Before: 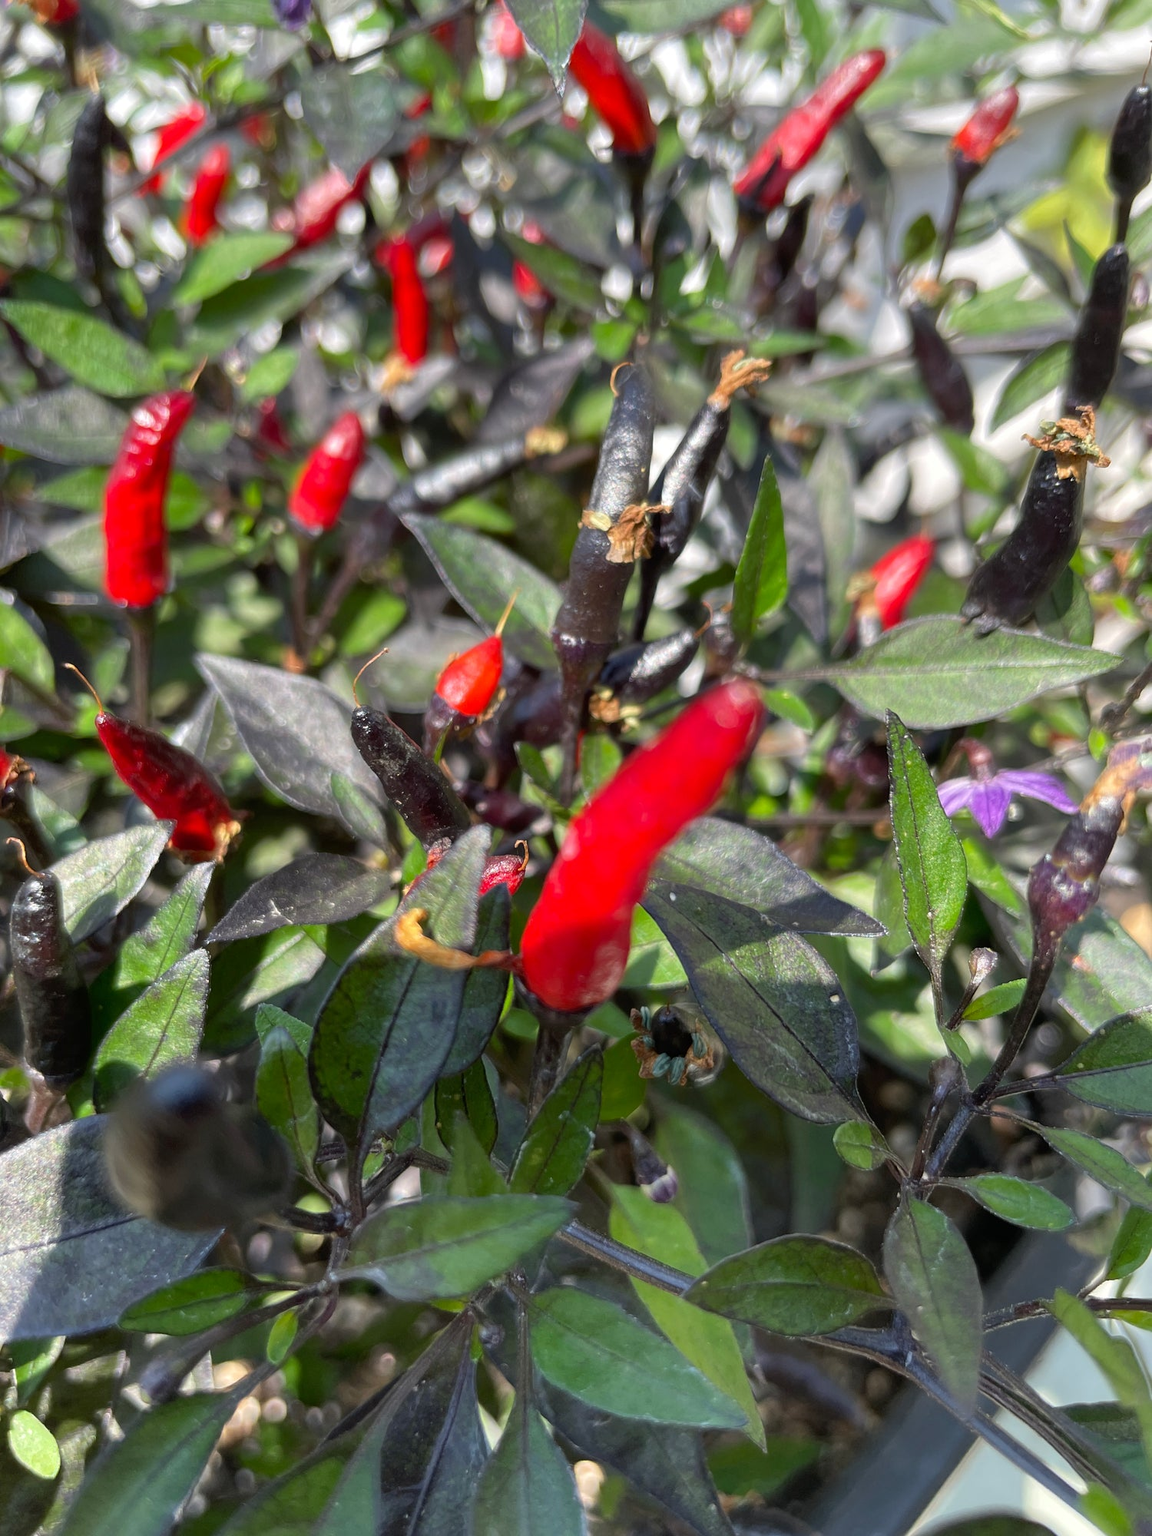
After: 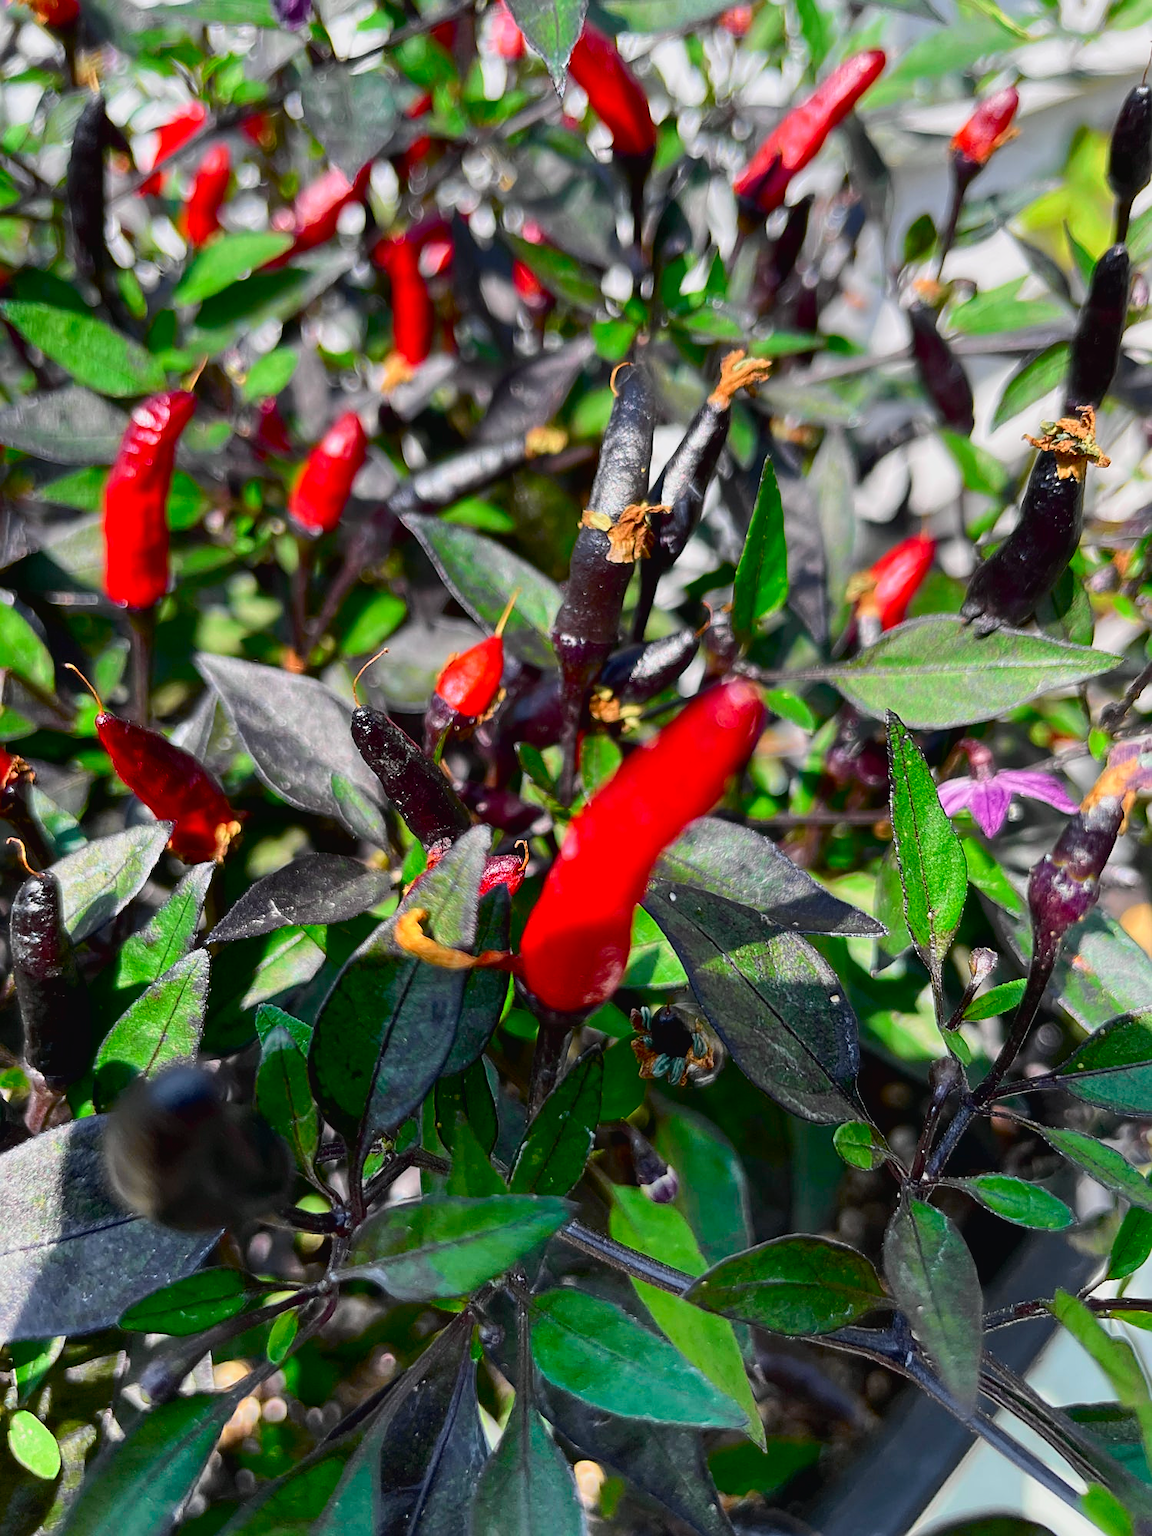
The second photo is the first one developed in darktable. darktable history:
tone curve: curves: ch0 [(0, 0.023) (0.103, 0.087) (0.295, 0.297) (0.445, 0.531) (0.553, 0.665) (0.735, 0.843) (0.994, 1)]; ch1 [(0, 0) (0.427, 0.346) (0.456, 0.426) (0.484, 0.483) (0.509, 0.514) (0.535, 0.56) (0.581, 0.632) (0.646, 0.715) (1, 1)]; ch2 [(0, 0) (0.369, 0.388) (0.449, 0.431) (0.501, 0.495) (0.533, 0.518) (0.572, 0.612) (0.677, 0.752) (1, 1)], color space Lab, independent channels, preserve colors none
sharpen: on, module defaults
exposure: black level correction 0.011, exposure -0.478 EV, compensate highlight preservation false
